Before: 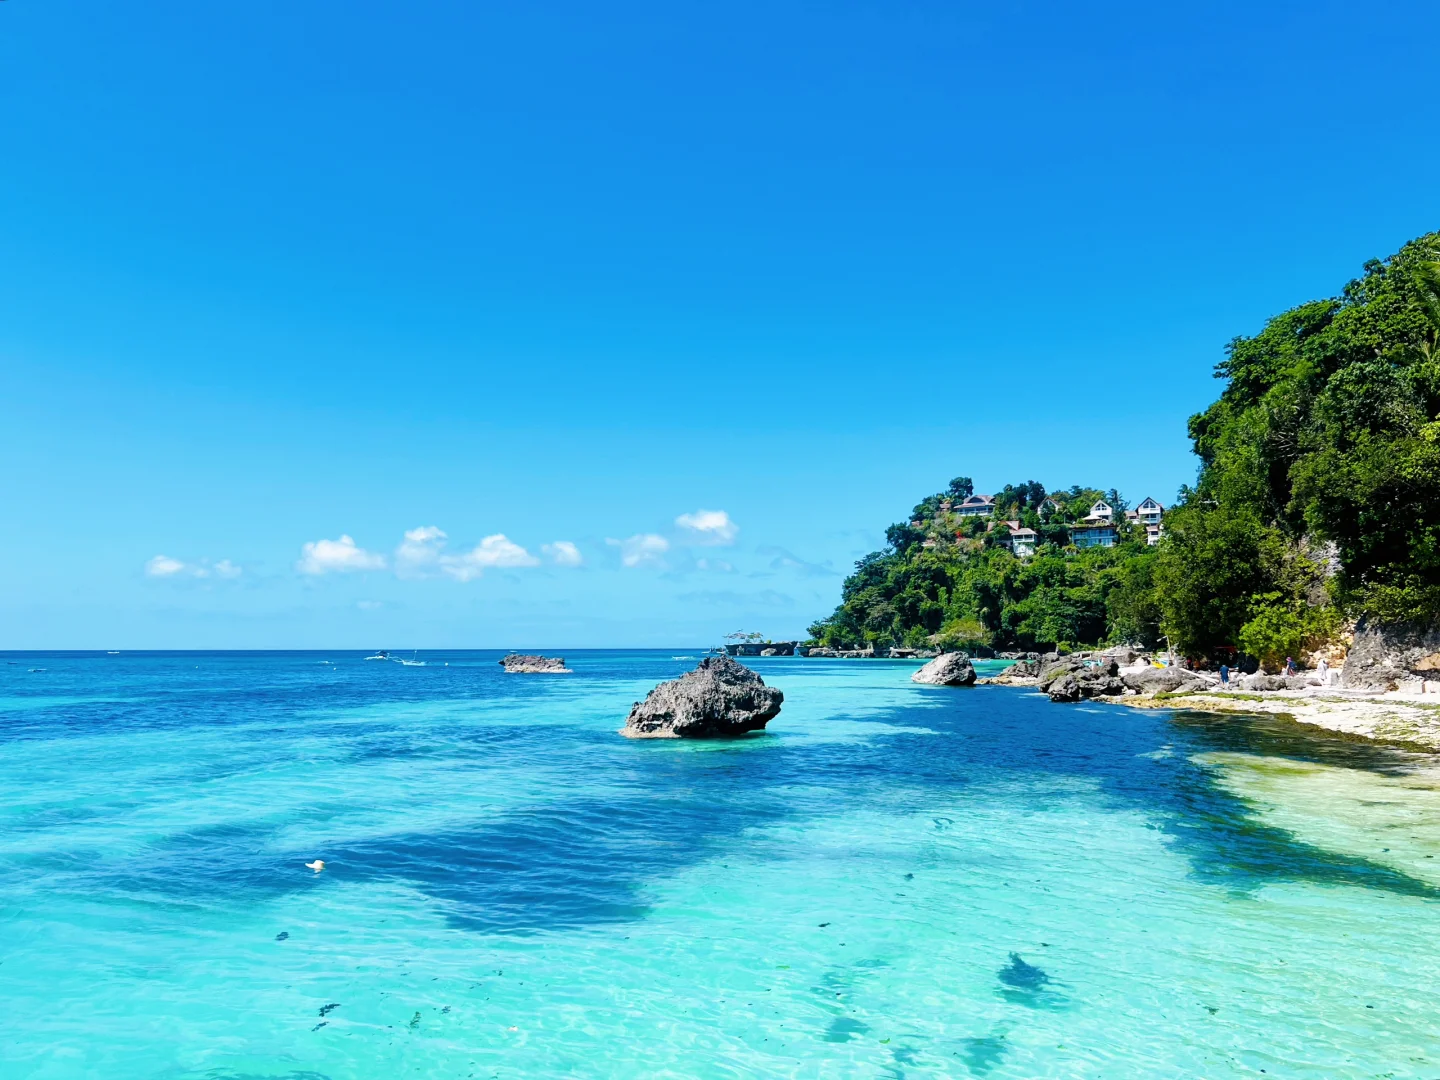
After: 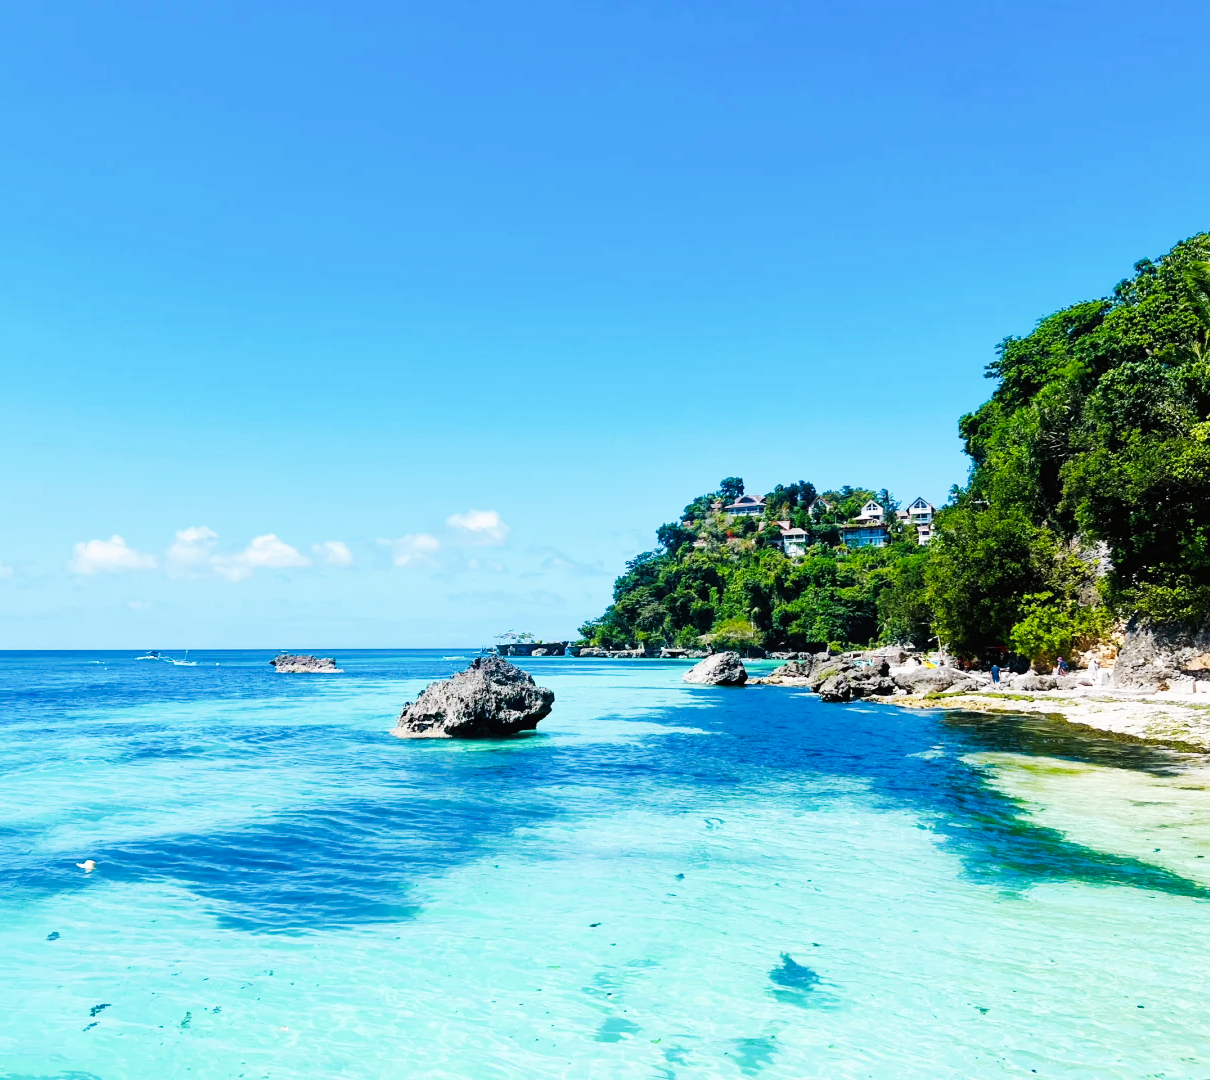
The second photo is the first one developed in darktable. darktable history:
crop: left 15.947%
tone curve: curves: ch0 [(0, 0) (0.003, 0.01) (0.011, 0.015) (0.025, 0.023) (0.044, 0.038) (0.069, 0.058) (0.1, 0.093) (0.136, 0.134) (0.177, 0.176) (0.224, 0.221) (0.277, 0.282) (0.335, 0.36) (0.399, 0.438) (0.468, 0.54) (0.543, 0.632) (0.623, 0.724) (0.709, 0.814) (0.801, 0.885) (0.898, 0.947) (1, 1)], preserve colors none
